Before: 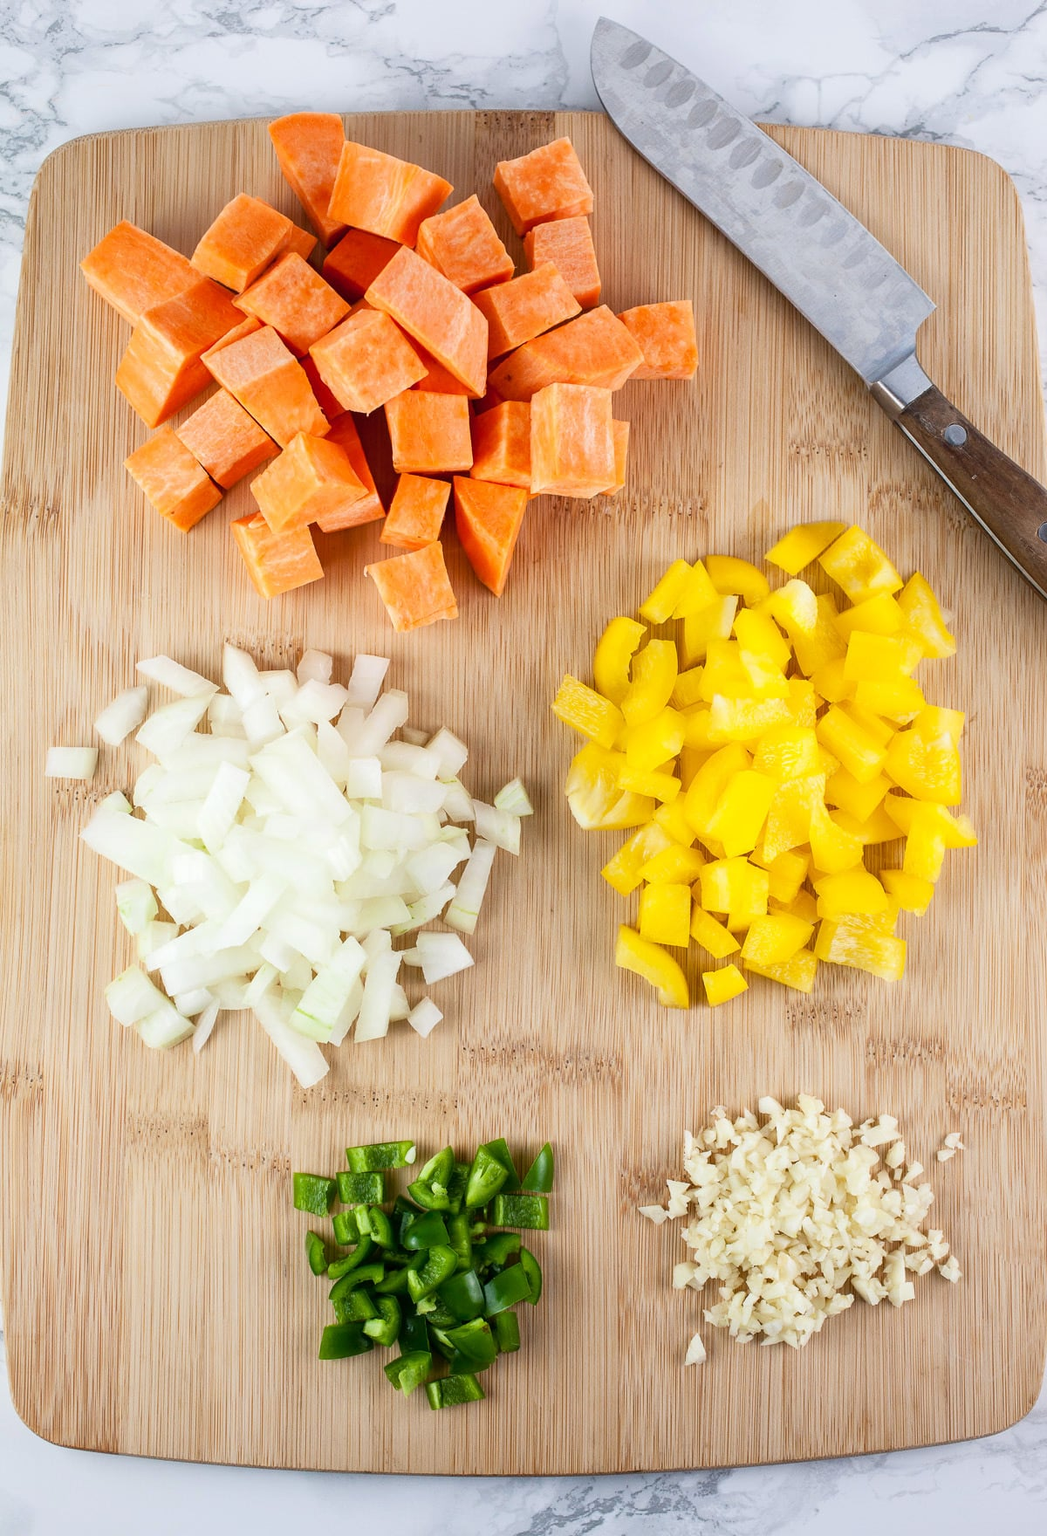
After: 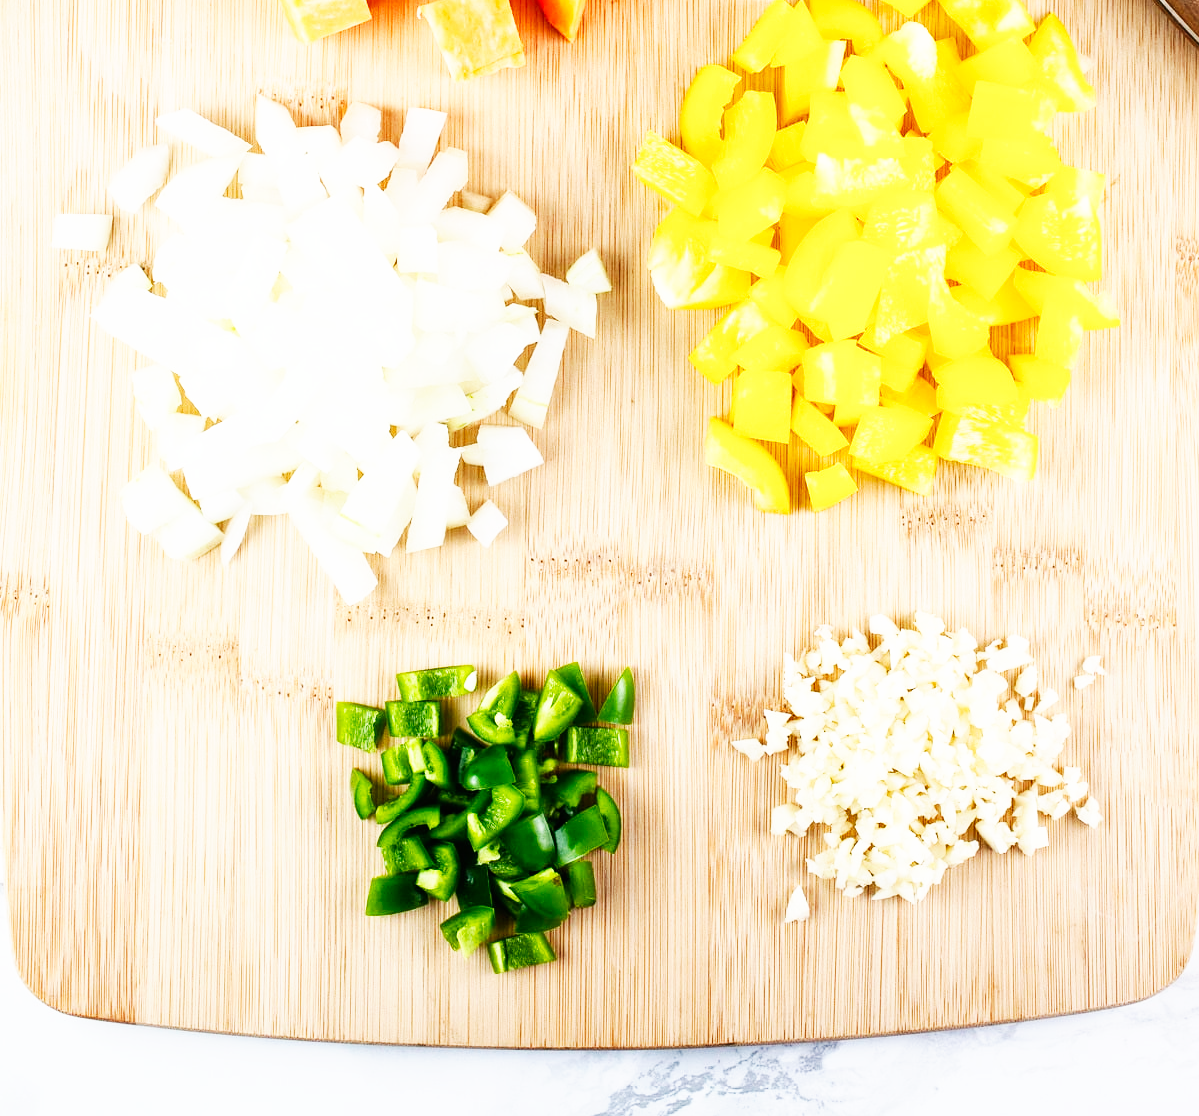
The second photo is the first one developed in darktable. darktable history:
crop and rotate: top 36.558%
base curve: curves: ch0 [(0, 0) (0.007, 0.004) (0.027, 0.03) (0.046, 0.07) (0.207, 0.54) (0.442, 0.872) (0.673, 0.972) (1, 1)], preserve colors none
